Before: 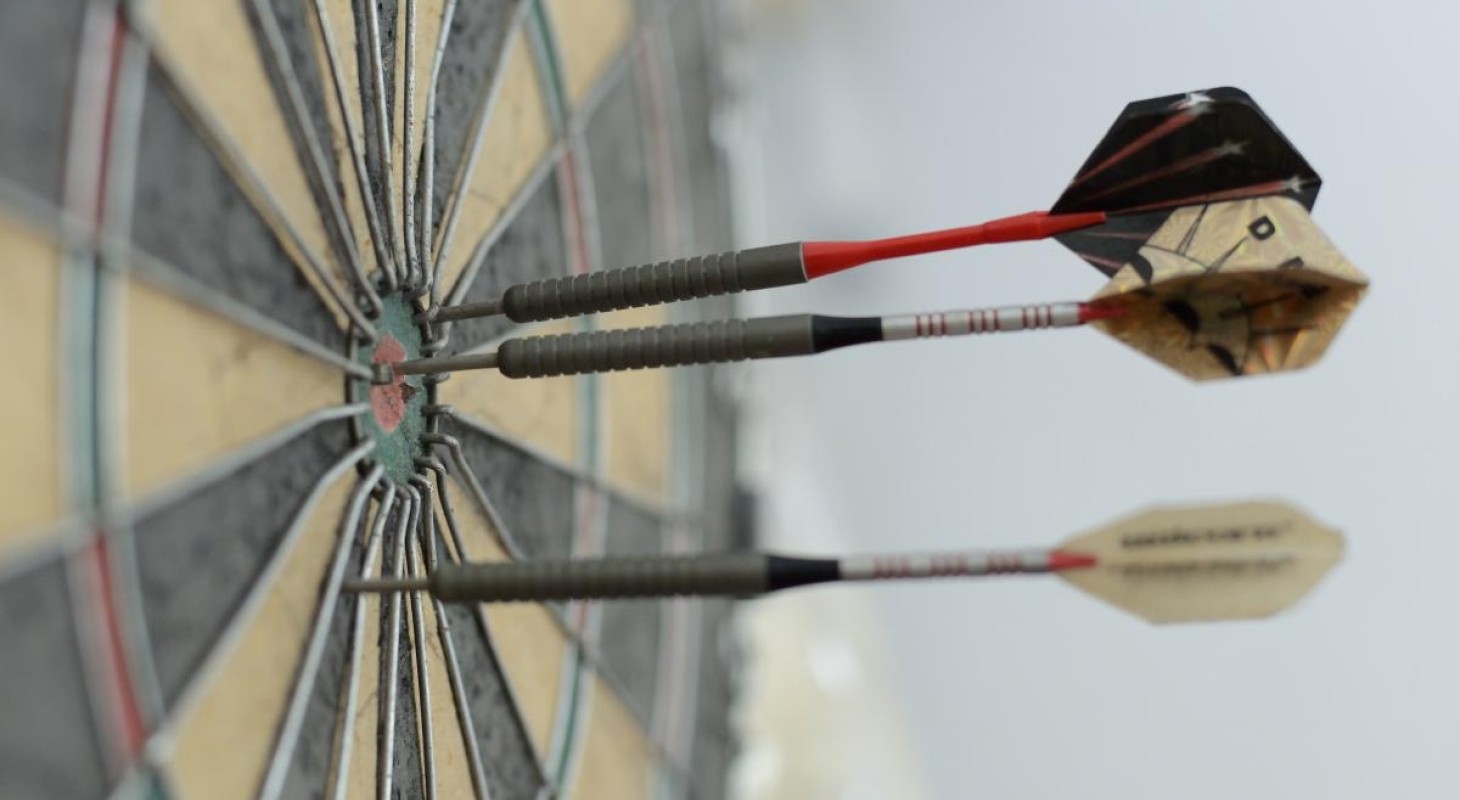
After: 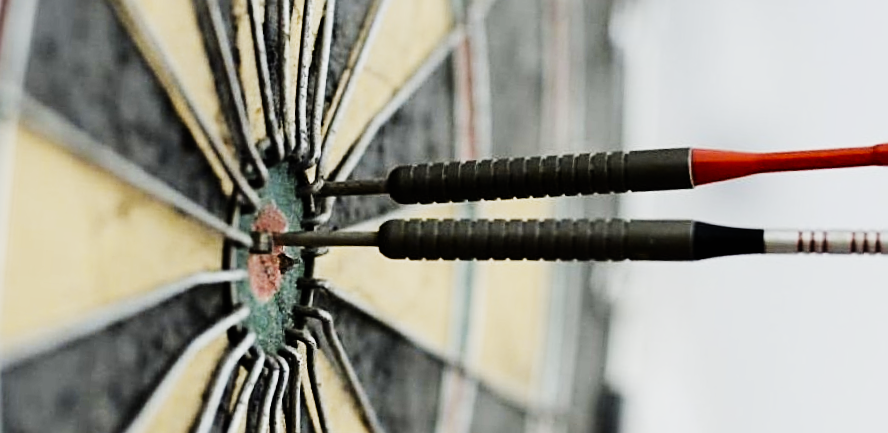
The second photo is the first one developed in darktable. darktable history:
crop and rotate: angle -4.99°, left 2.122%, top 6.945%, right 27.566%, bottom 30.519%
color contrast: green-magenta contrast 0.85, blue-yellow contrast 1.25, unbound 0
sharpen: on, module defaults
tone equalizer: -8 EV -0.75 EV, -7 EV -0.7 EV, -6 EV -0.6 EV, -5 EV -0.4 EV, -3 EV 0.4 EV, -2 EV 0.6 EV, -1 EV 0.7 EV, +0 EV 0.75 EV, edges refinement/feathering 500, mask exposure compensation -1.57 EV, preserve details no
sigmoid: contrast 2, skew -0.2, preserve hue 0%, red attenuation 0.1, red rotation 0.035, green attenuation 0.1, green rotation -0.017, blue attenuation 0.15, blue rotation -0.052, base primaries Rec2020
